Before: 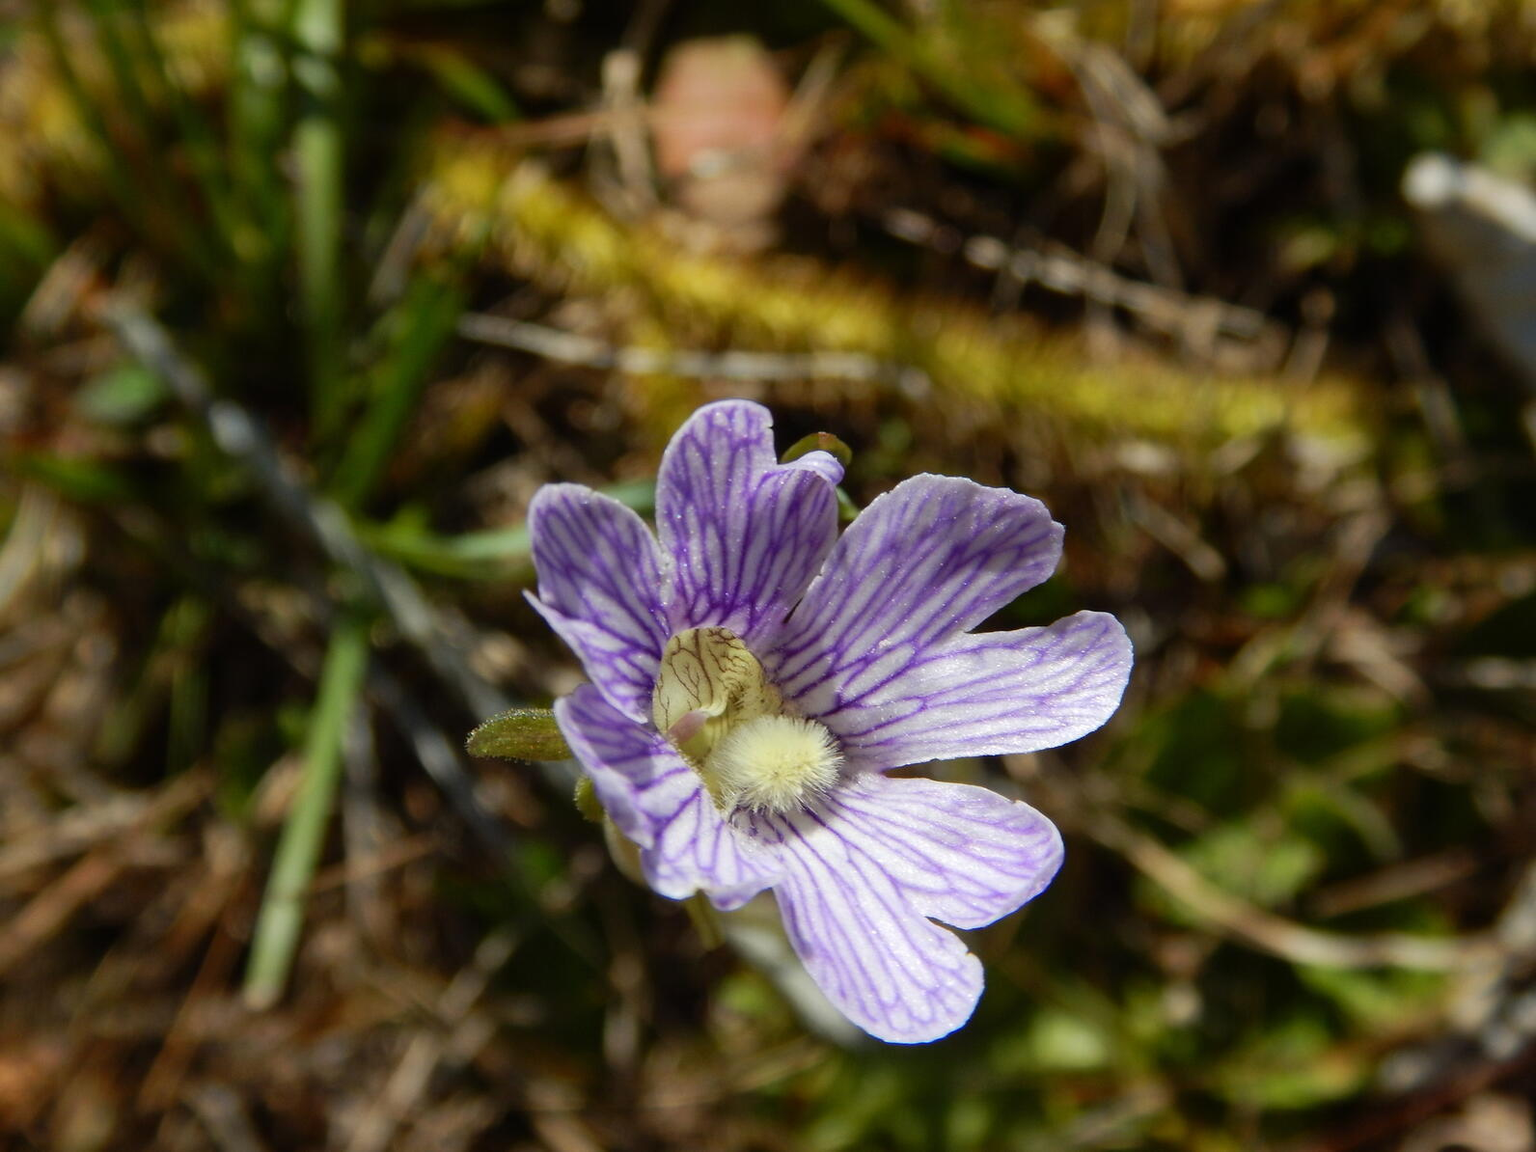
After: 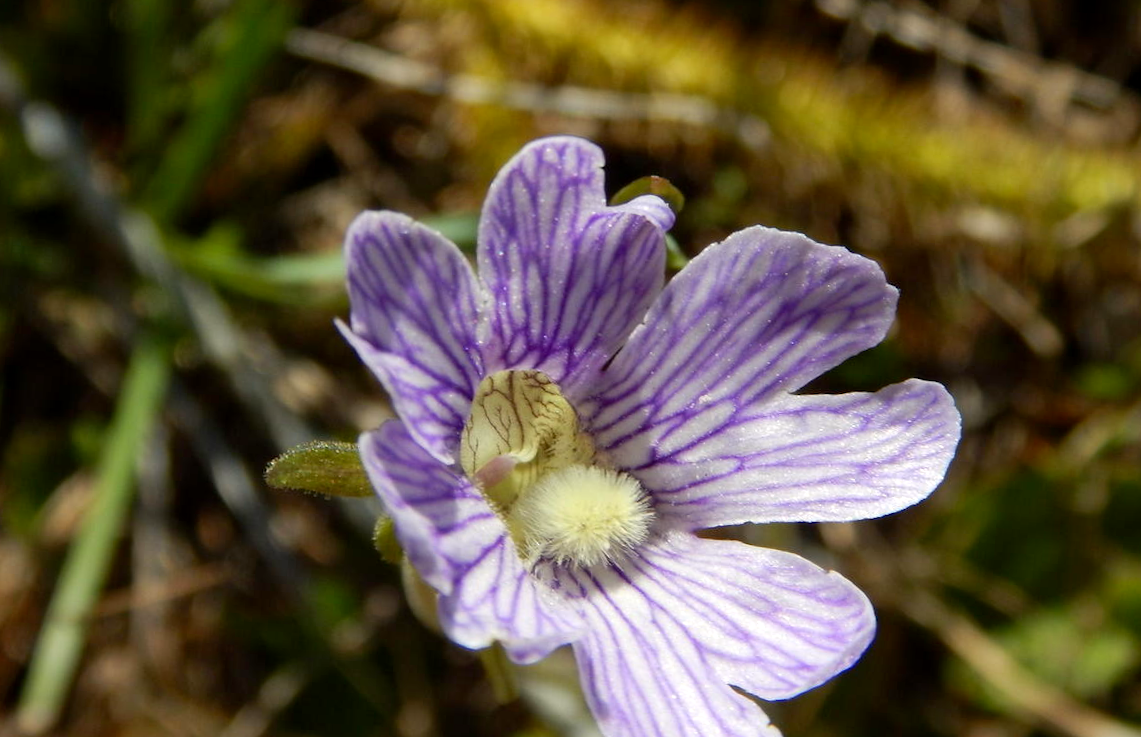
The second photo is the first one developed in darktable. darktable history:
crop and rotate: angle -3.86°, left 9.795%, top 20.841%, right 12.259%, bottom 11.999%
color correction: highlights b* 3.02
exposure: black level correction 0.002, exposure 0.148 EV, compensate highlight preservation false
